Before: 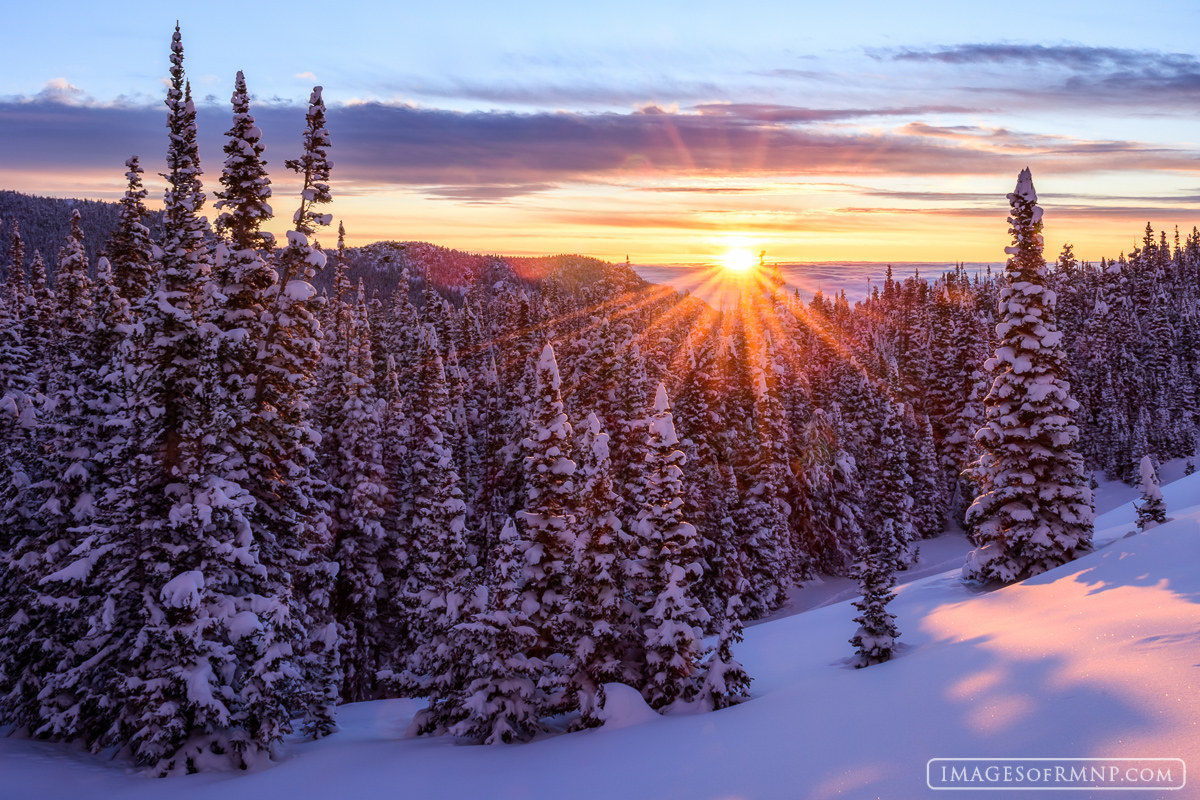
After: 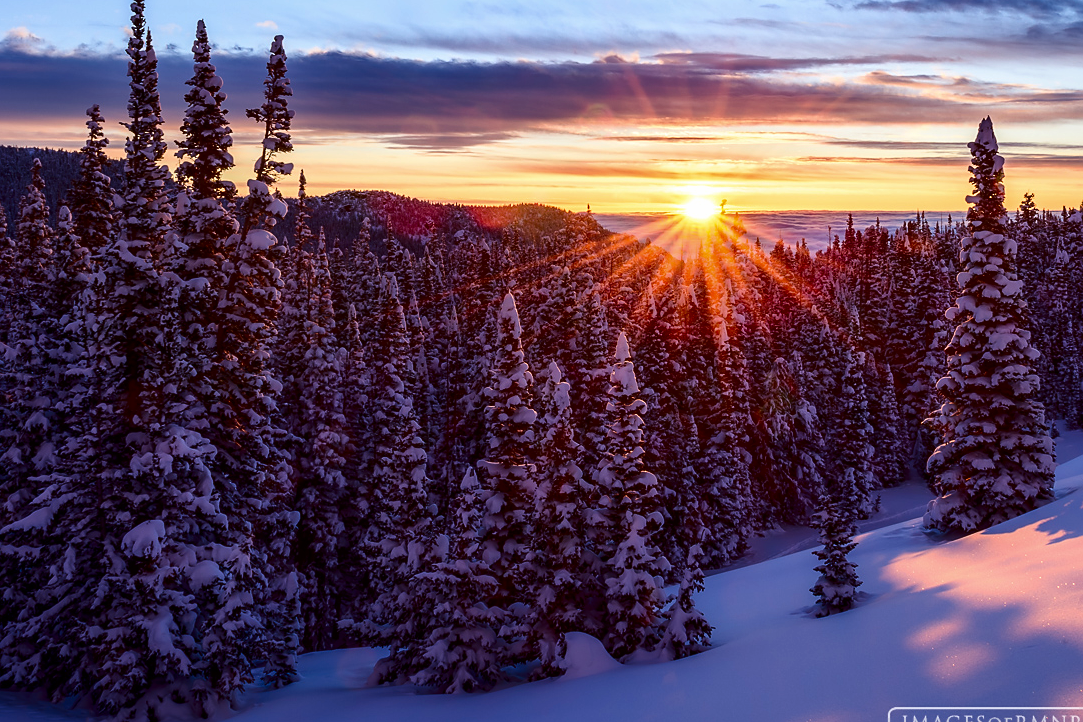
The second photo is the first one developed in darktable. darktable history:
crop: left 3.305%, top 6.436%, right 6.389%, bottom 3.258%
contrast brightness saturation: contrast 0.13, brightness -0.24, saturation 0.14
sharpen: radius 1.458, amount 0.398, threshold 1.271
